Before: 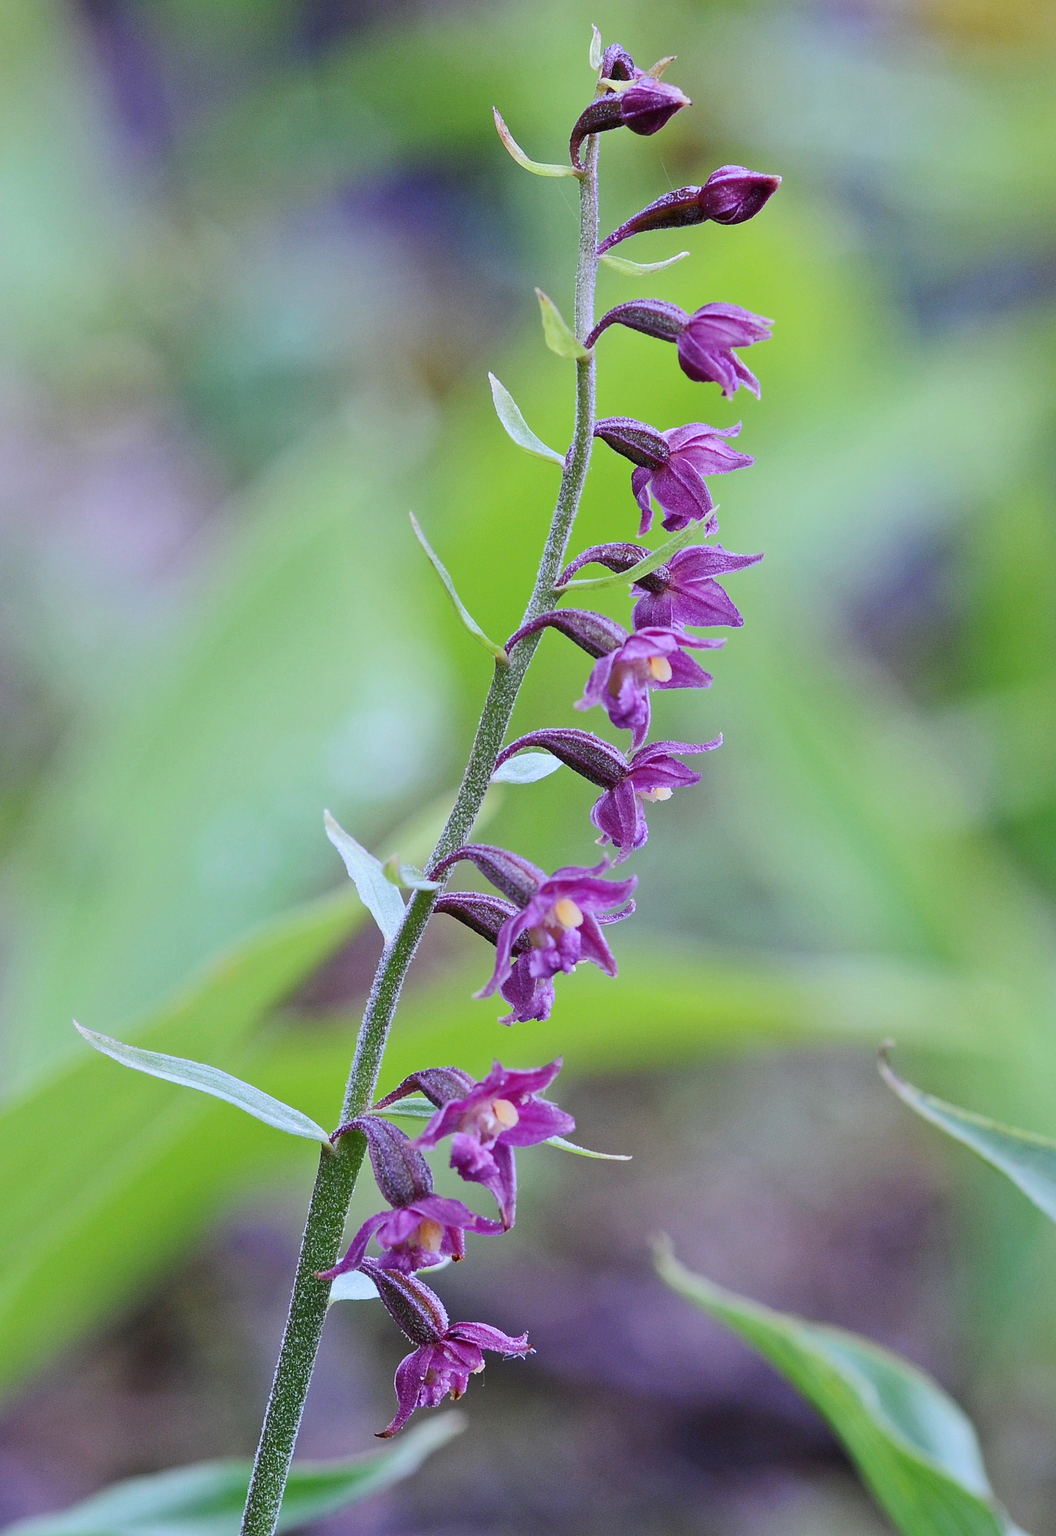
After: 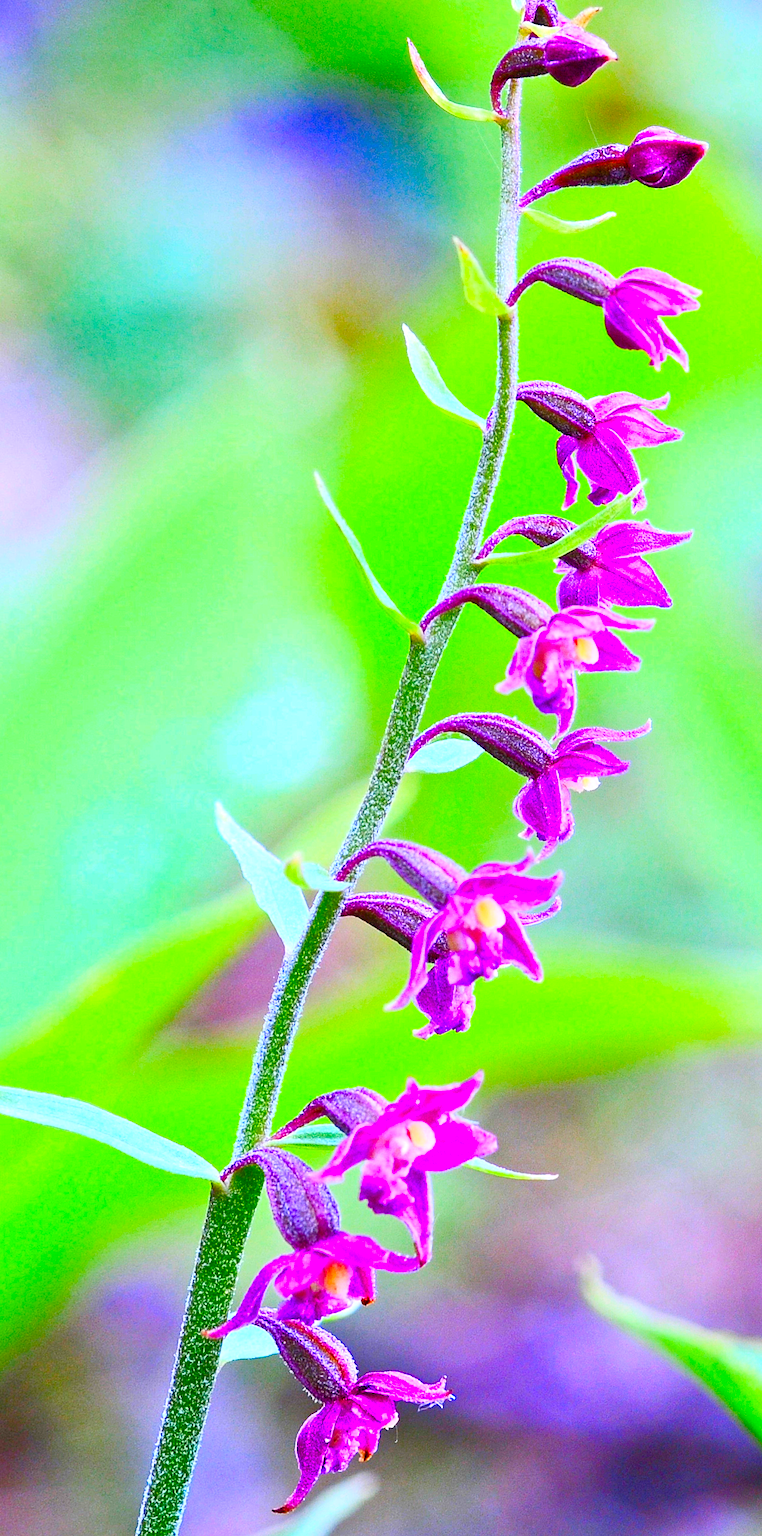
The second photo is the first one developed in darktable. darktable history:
contrast brightness saturation: contrast 0.2, brightness 0.2, saturation 0.8
rotate and perspective: rotation -0.013°, lens shift (vertical) -0.027, lens shift (horizontal) 0.178, crop left 0.016, crop right 0.989, crop top 0.082, crop bottom 0.918
color balance rgb: linear chroma grading › shadows -2.2%, linear chroma grading › highlights -15%, linear chroma grading › global chroma -10%, linear chroma grading › mid-tones -10%, perceptual saturation grading › global saturation 45%, perceptual saturation grading › highlights -50%, perceptual saturation grading › shadows 30%, perceptual brilliance grading › global brilliance 18%, global vibrance 45%
crop: left 15.419%, right 17.914%
